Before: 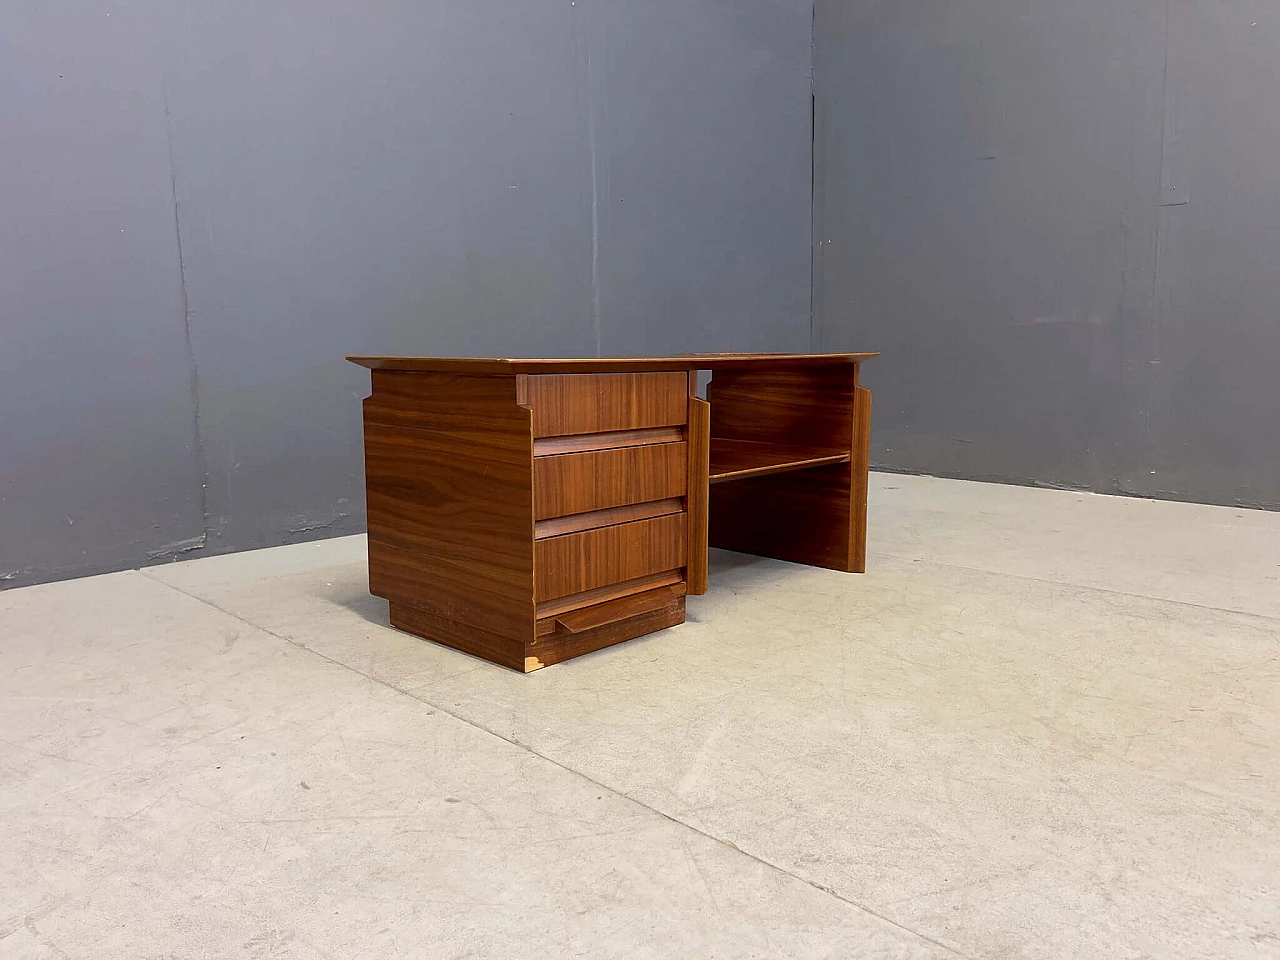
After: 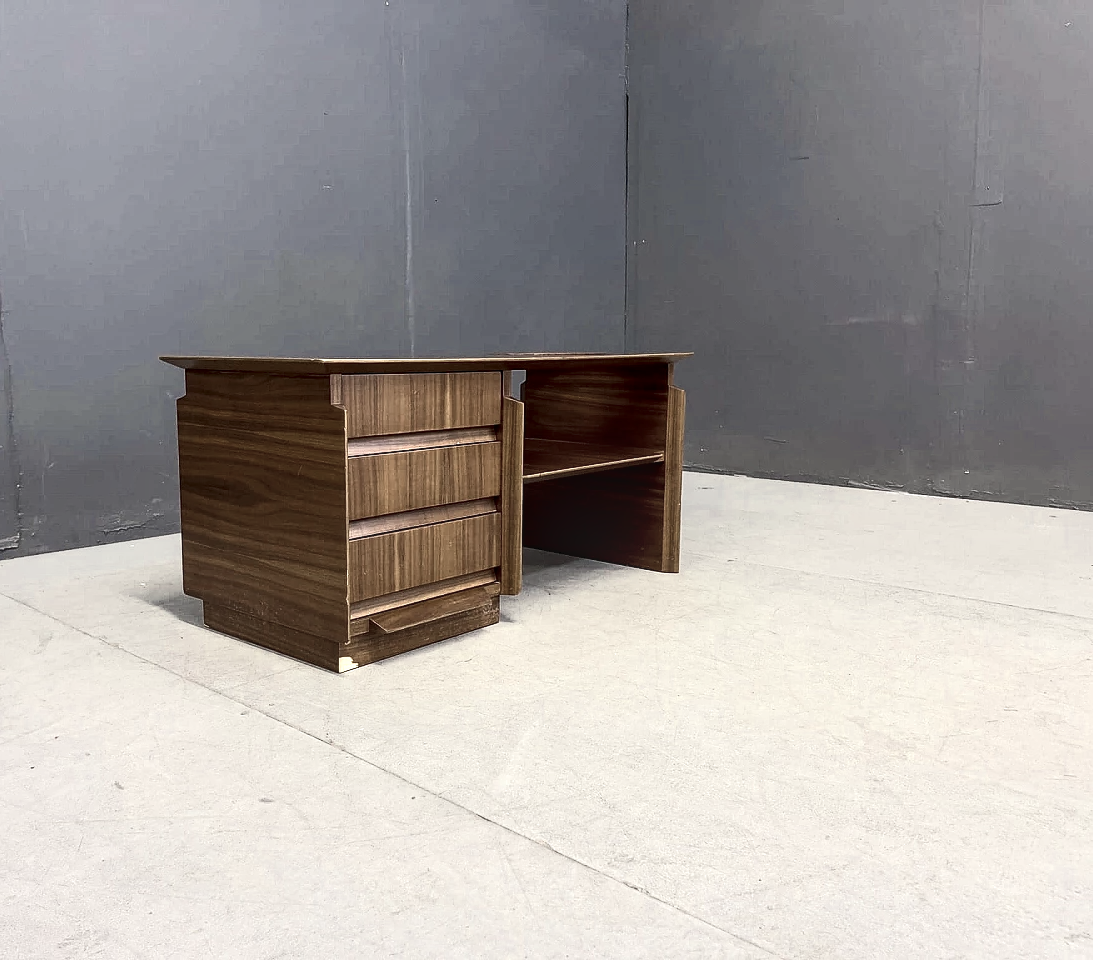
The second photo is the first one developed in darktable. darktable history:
crop and rotate: left 14.568%
tone curve: curves: ch0 [(0, 0) (0.003, 0.023) (0.011, 0.024) (0.025, 0.026) (0.044, 0.035) (0.069, 0.05) (0.1, 0.071) (0.136, 0.098) (0.177, 0.135) (0.224, 0.172) (0.277, 0.227) (0.335, 0.296) (0.399, 0.372) (0.468, 0.462) (0.543, 0.58) (0.623, 0.697) (0.709, 0.789) (0.801, 0.86) (0.898, 0.918) (1, 1)], color space Lab, independent channels, preserve colors none
color zones: curves: ch0 [(0.25, 0.667) (0.758, 0.368)]; ch1 [(0.215, 0.245) (0.761, 0.373)]; ch2 [(0.247, 0.554) (0.761, 0.436)]
local contrast: on, module defaults
